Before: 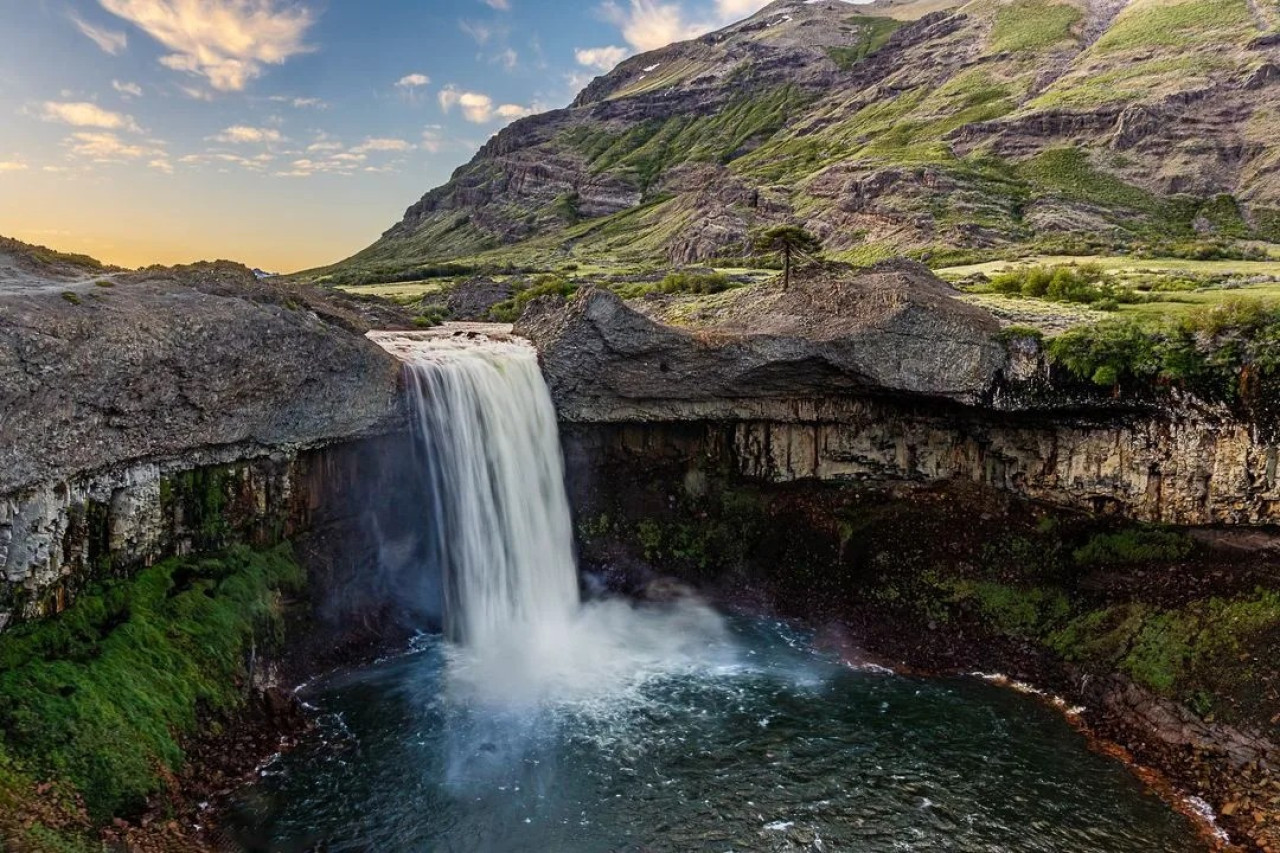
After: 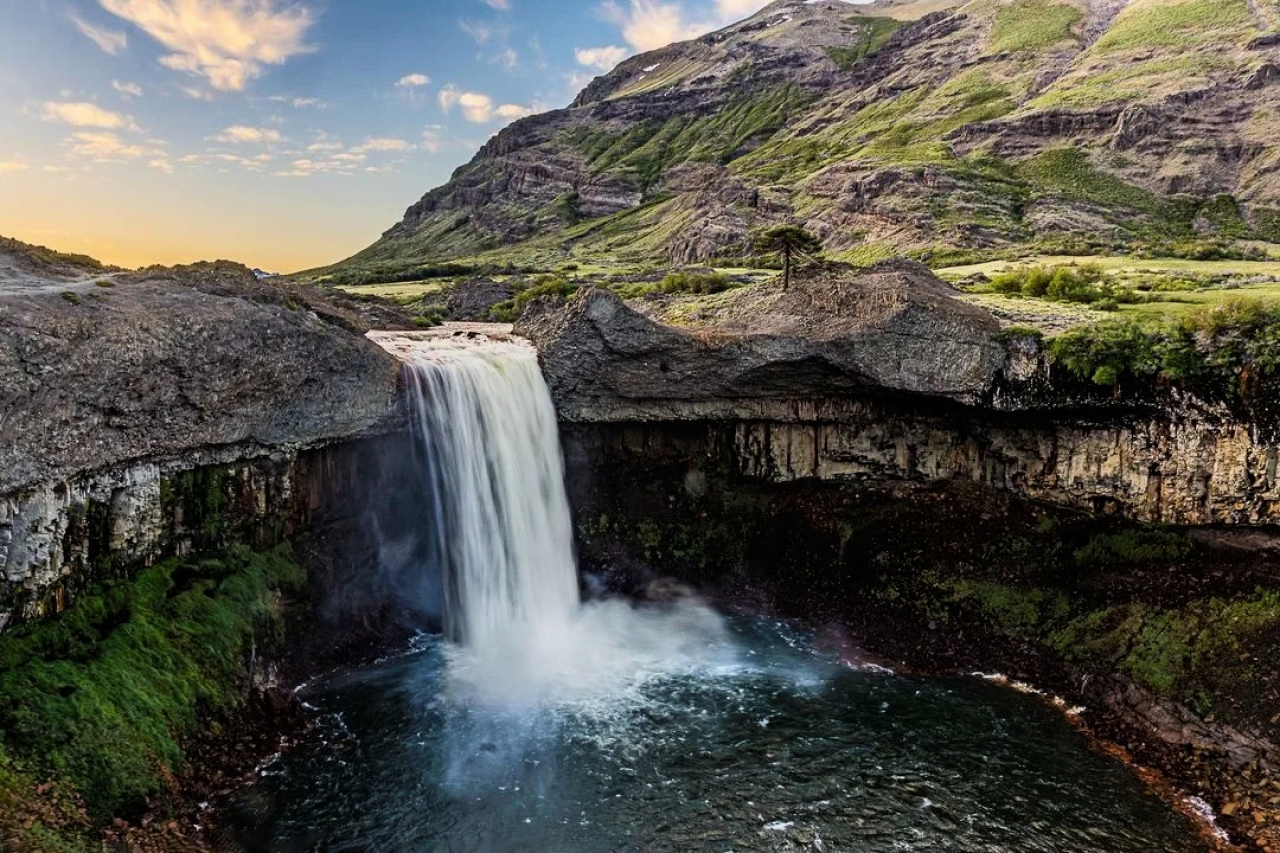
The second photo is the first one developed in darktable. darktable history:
tone curve: curves: ch0 [(0, 0) (0.058, 0.027) (0.214, 0.183) (0.304, 0.288) (0.522, 0.549) (0.658, 0.7) (0.741, 0.775) (0.844, 0.866) (0.986, 0.957)]; ch1 [(0, 0) (0.172, 0.123) (0.312, 0.296) (0.437, 0.429) (0.471, 0.469) (0.502, 0.5) (0.513, 0.515) (0.572, 0.603) (0.617, 0.653) (0.68, 0.724) (0.889, 0.924) (1, 1)]; ch2 [(0, 0) (0.411, 0.424) (0.489, 0.49) (0.502, 0.5) (0.517, 0.519) (0.549, 0.578) (0.604, 0.628) (0.693, 0.686) (1, 1)], color space Lab, linked channels, preserve colors none
